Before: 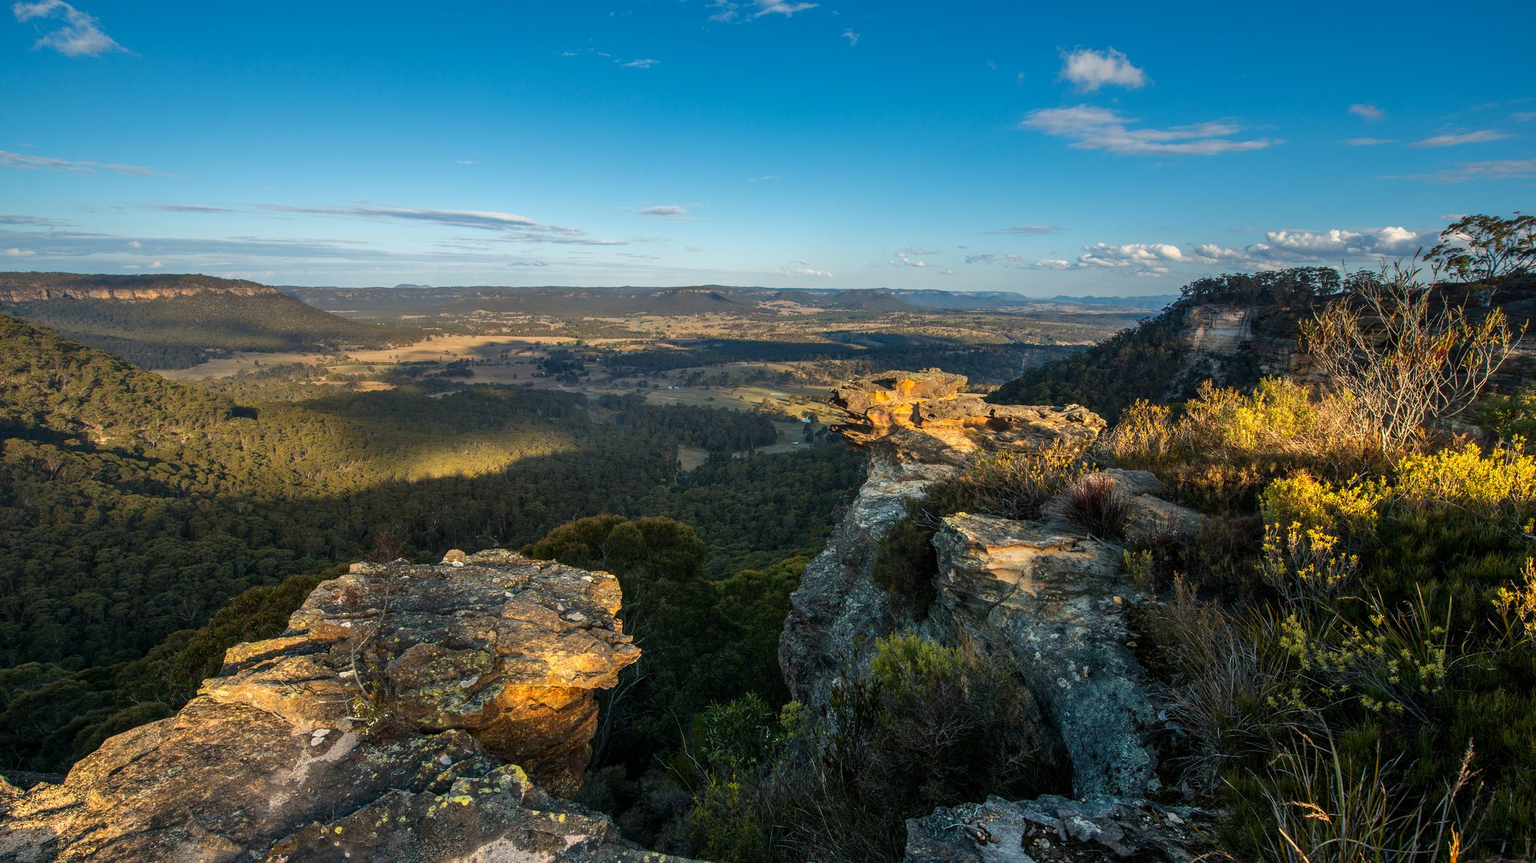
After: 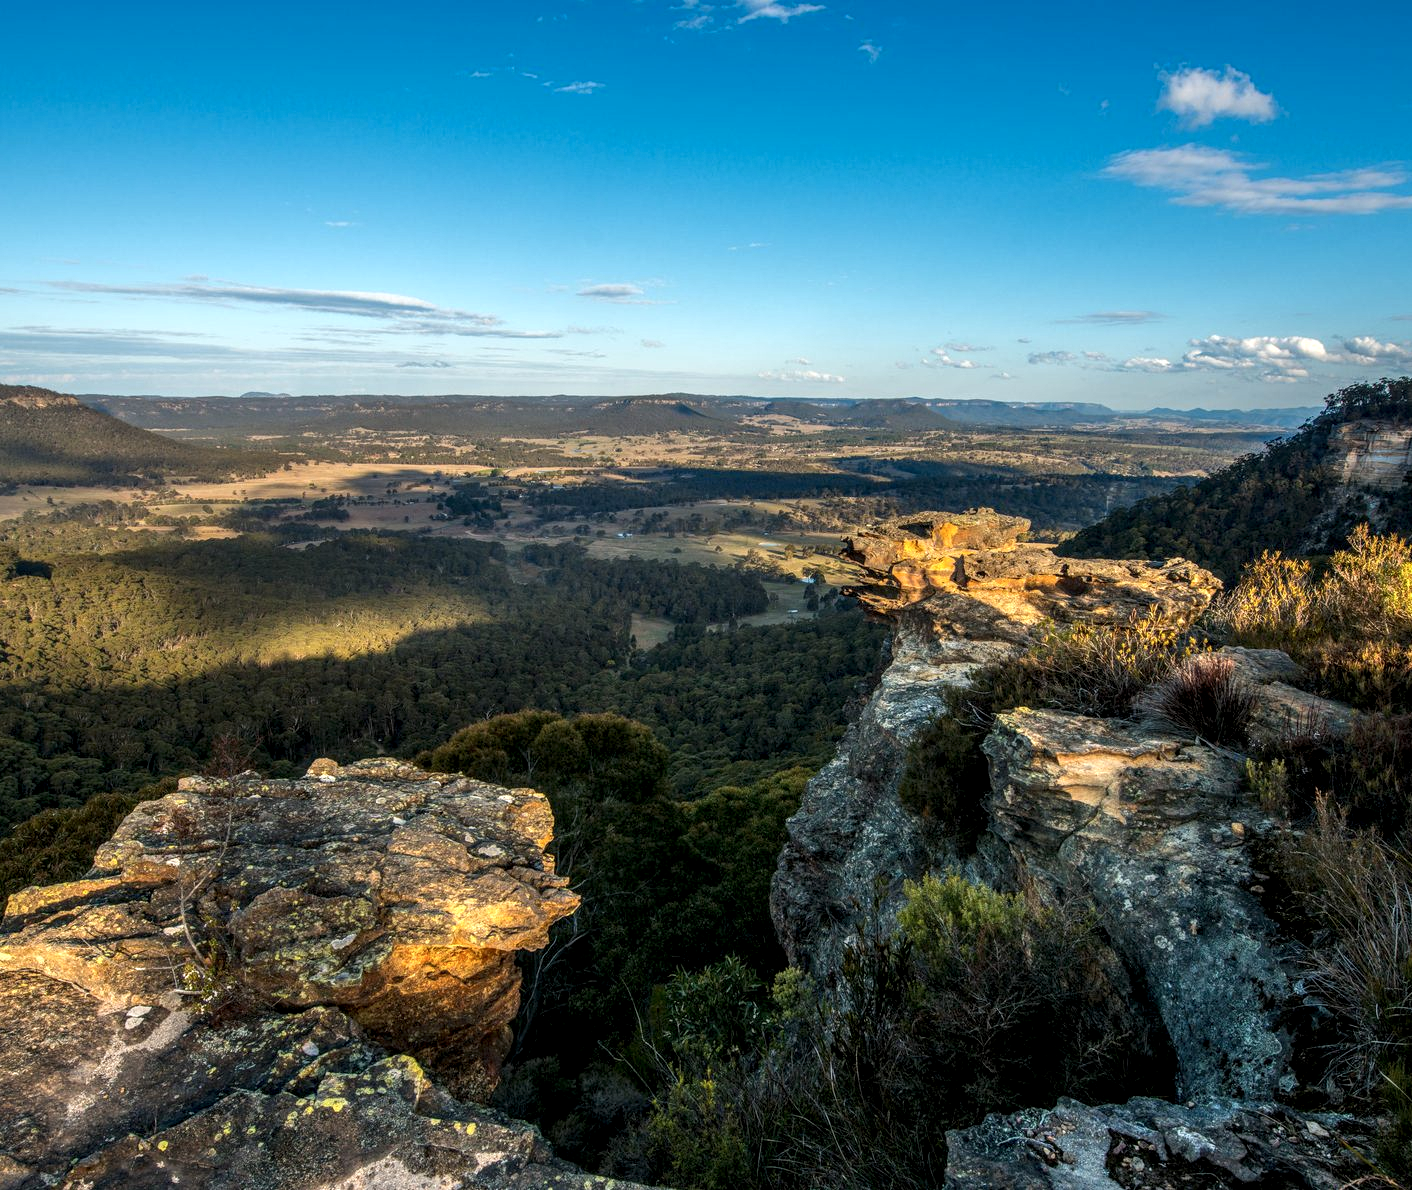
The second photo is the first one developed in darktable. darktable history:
crop and rotate: left 14.385%, right 18.948%
local contrast: highlights 59%, detail 145%
color zones: curves: ch0 [(0.068, 0.464) (0.25, 0.5) (0.48, 0.508) (0.75, 0.536) (0.886, 0.476) (0.967, 0.456)]; ch1 [(0.066, 0.456) (0.25, 0.5) (0.616, 0.508) (0.746, 0.56) (0.934, 0.444)]
color correction: highlights a* -0.137, highlights b* 0.137
